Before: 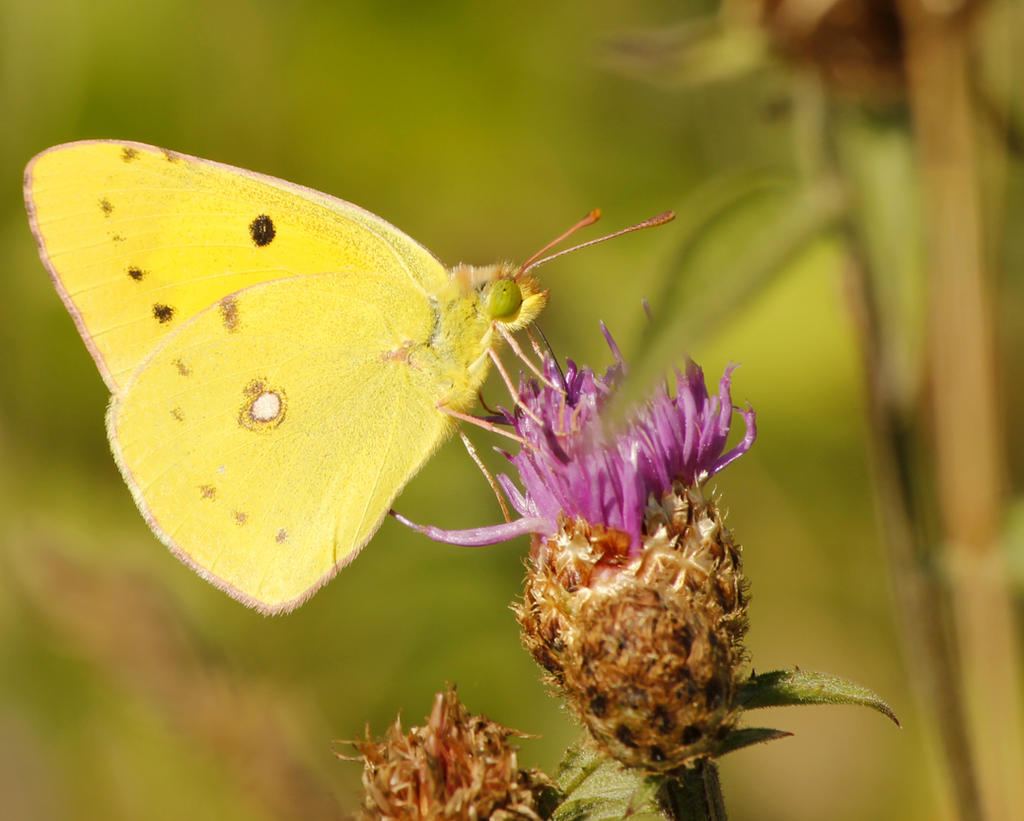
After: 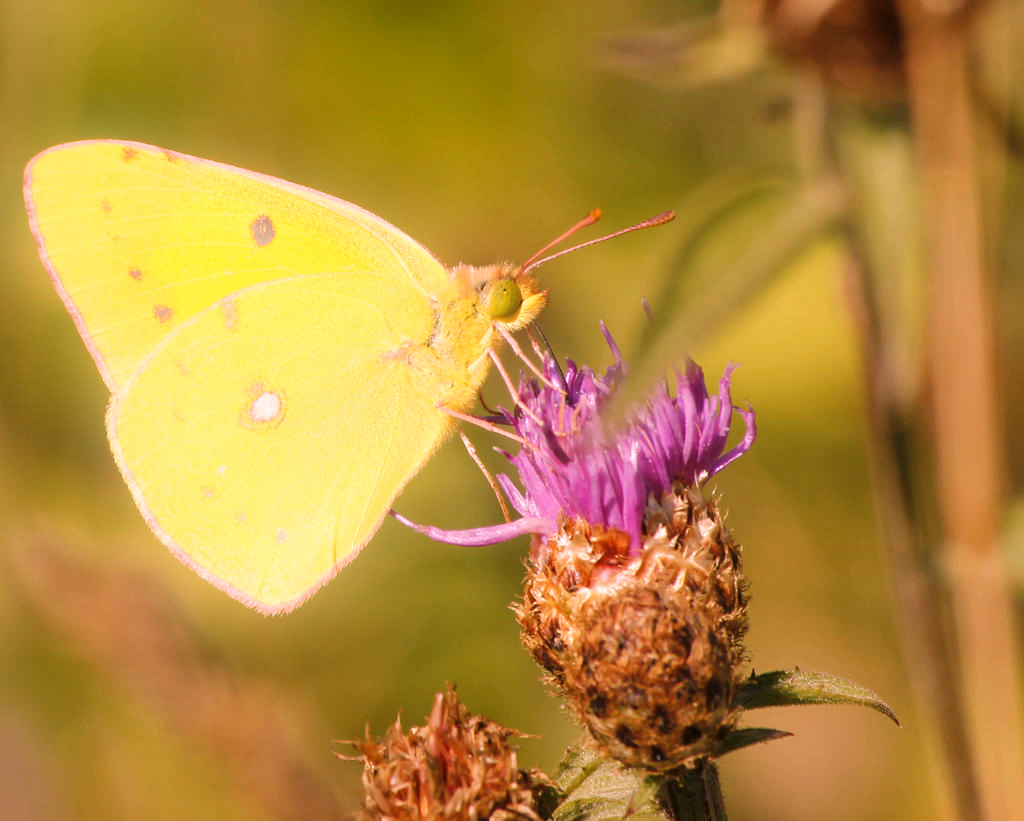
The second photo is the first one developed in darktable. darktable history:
bloom: size 9%, threshold 100%, strength 7%
white balance: red 1.188, blue 1.11
